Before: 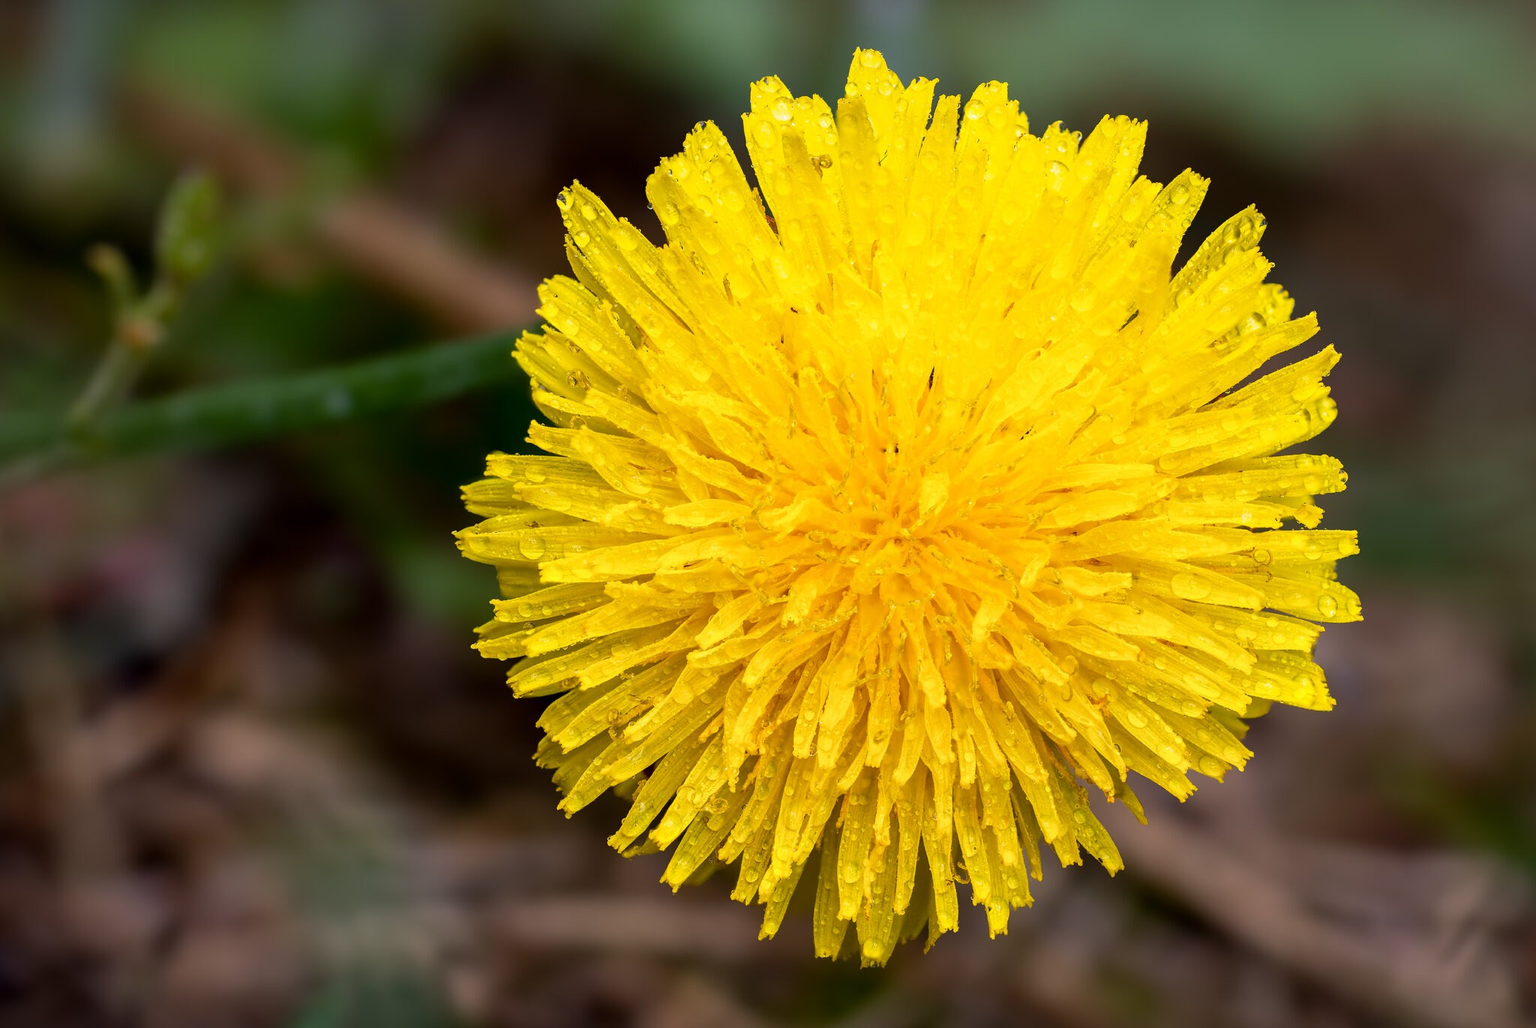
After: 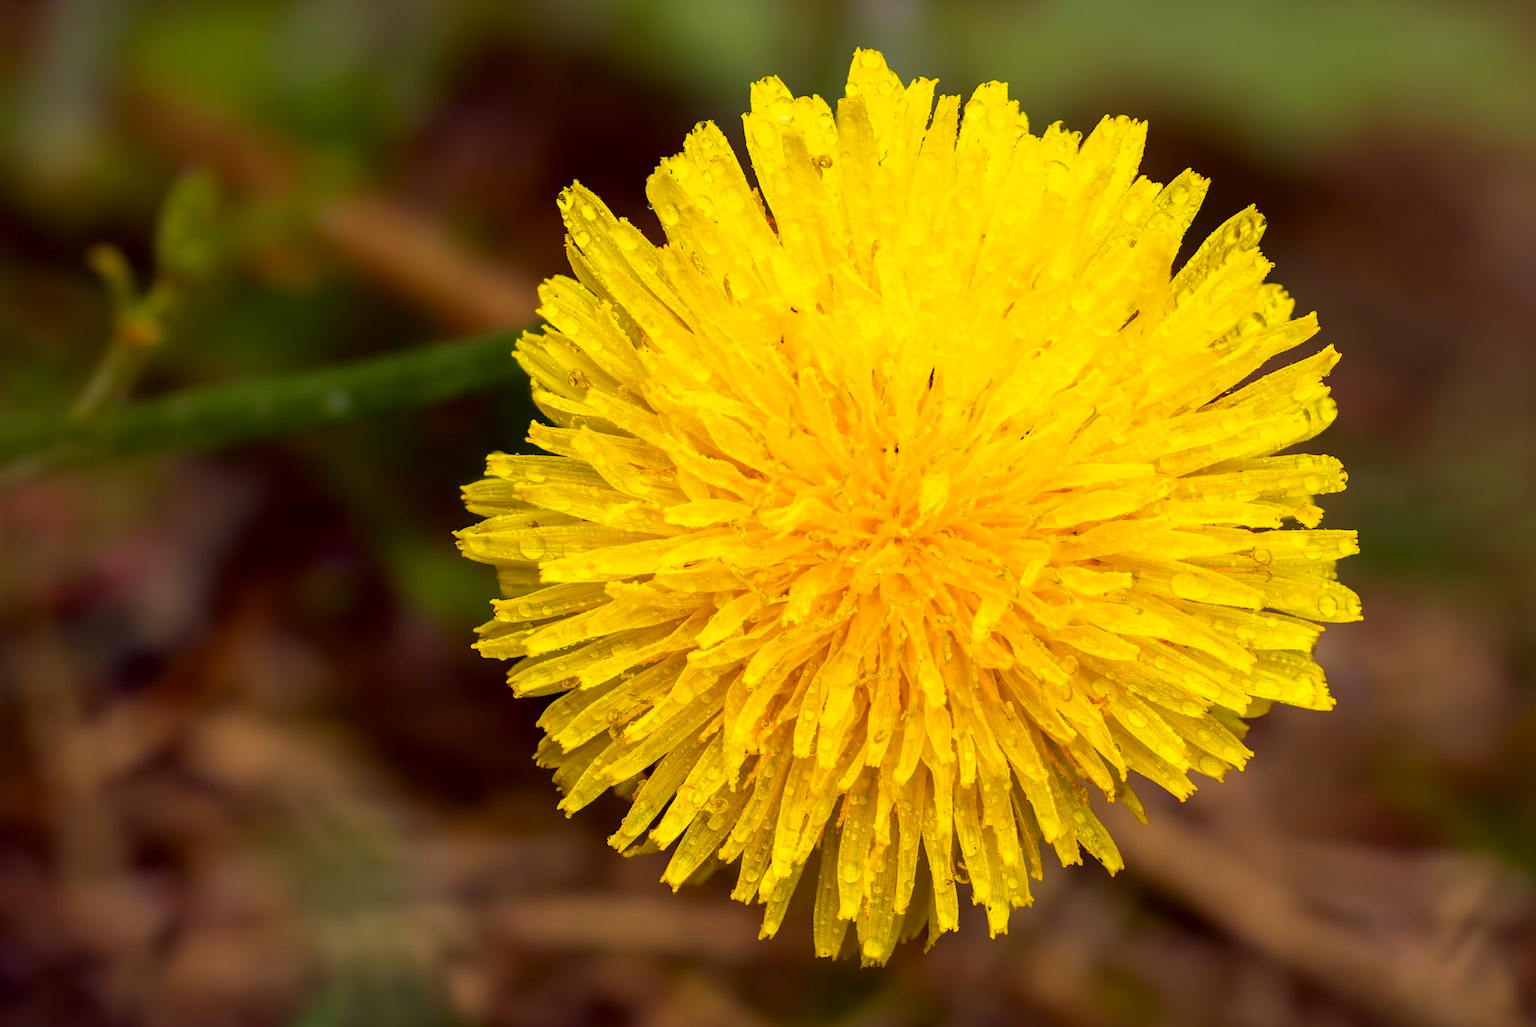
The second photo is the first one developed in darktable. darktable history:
color correction: highlights a* -0.482, highlights b* 40, shadows a* 9.8, shadows b* -0.161
contrast brightness saturation: saturation 0.18
